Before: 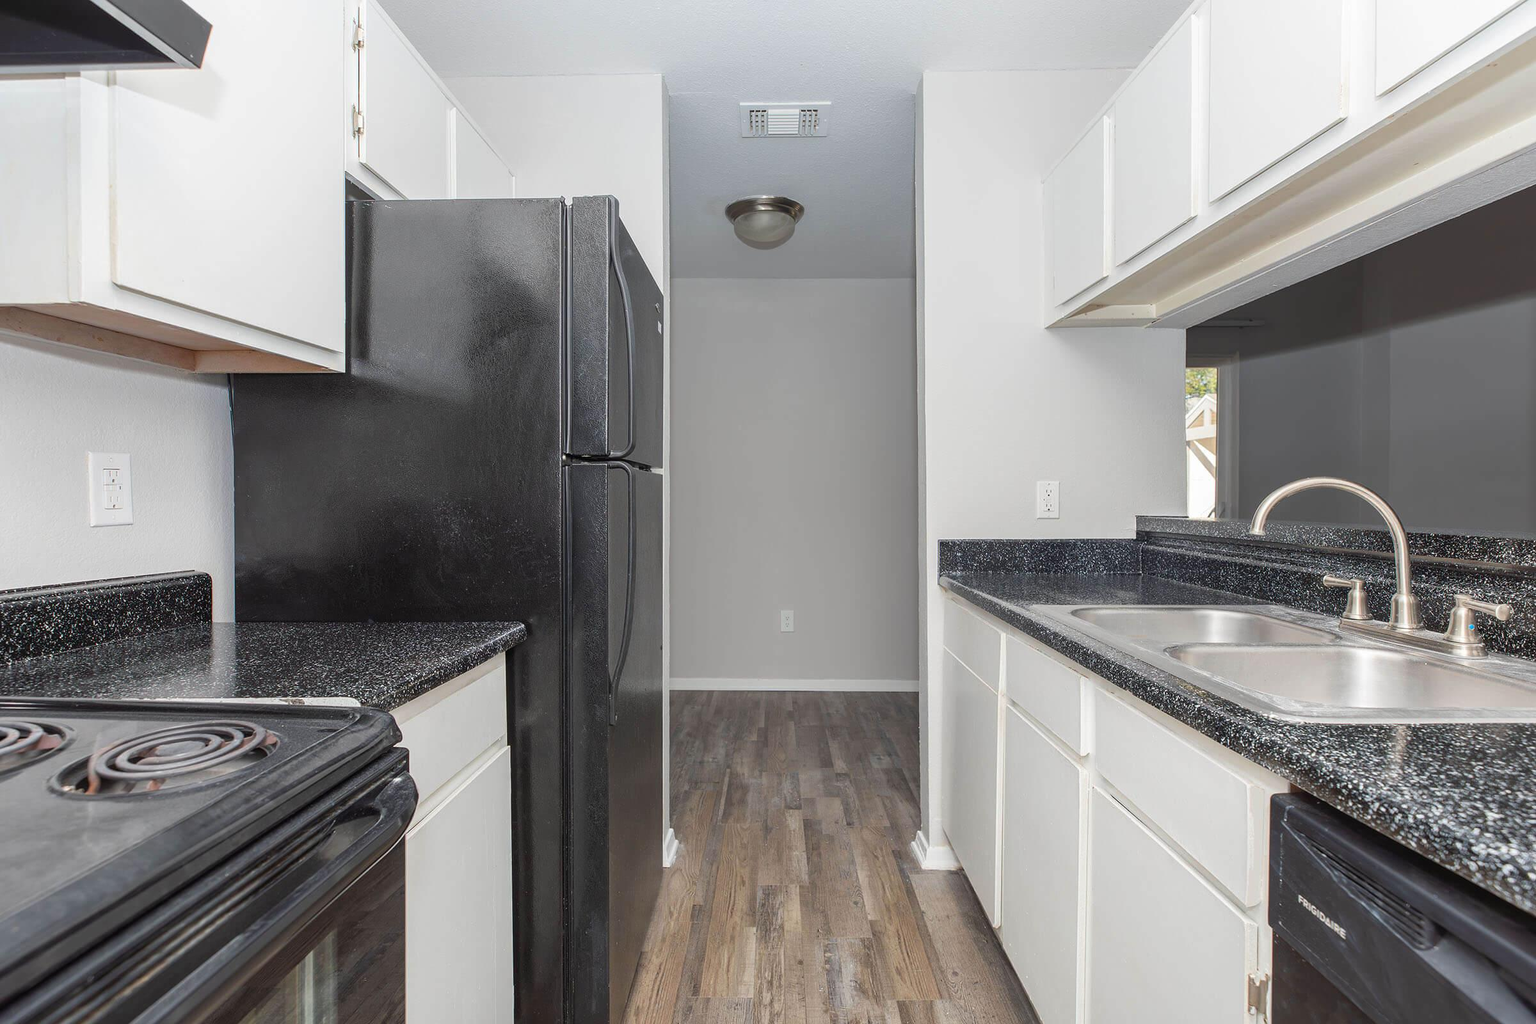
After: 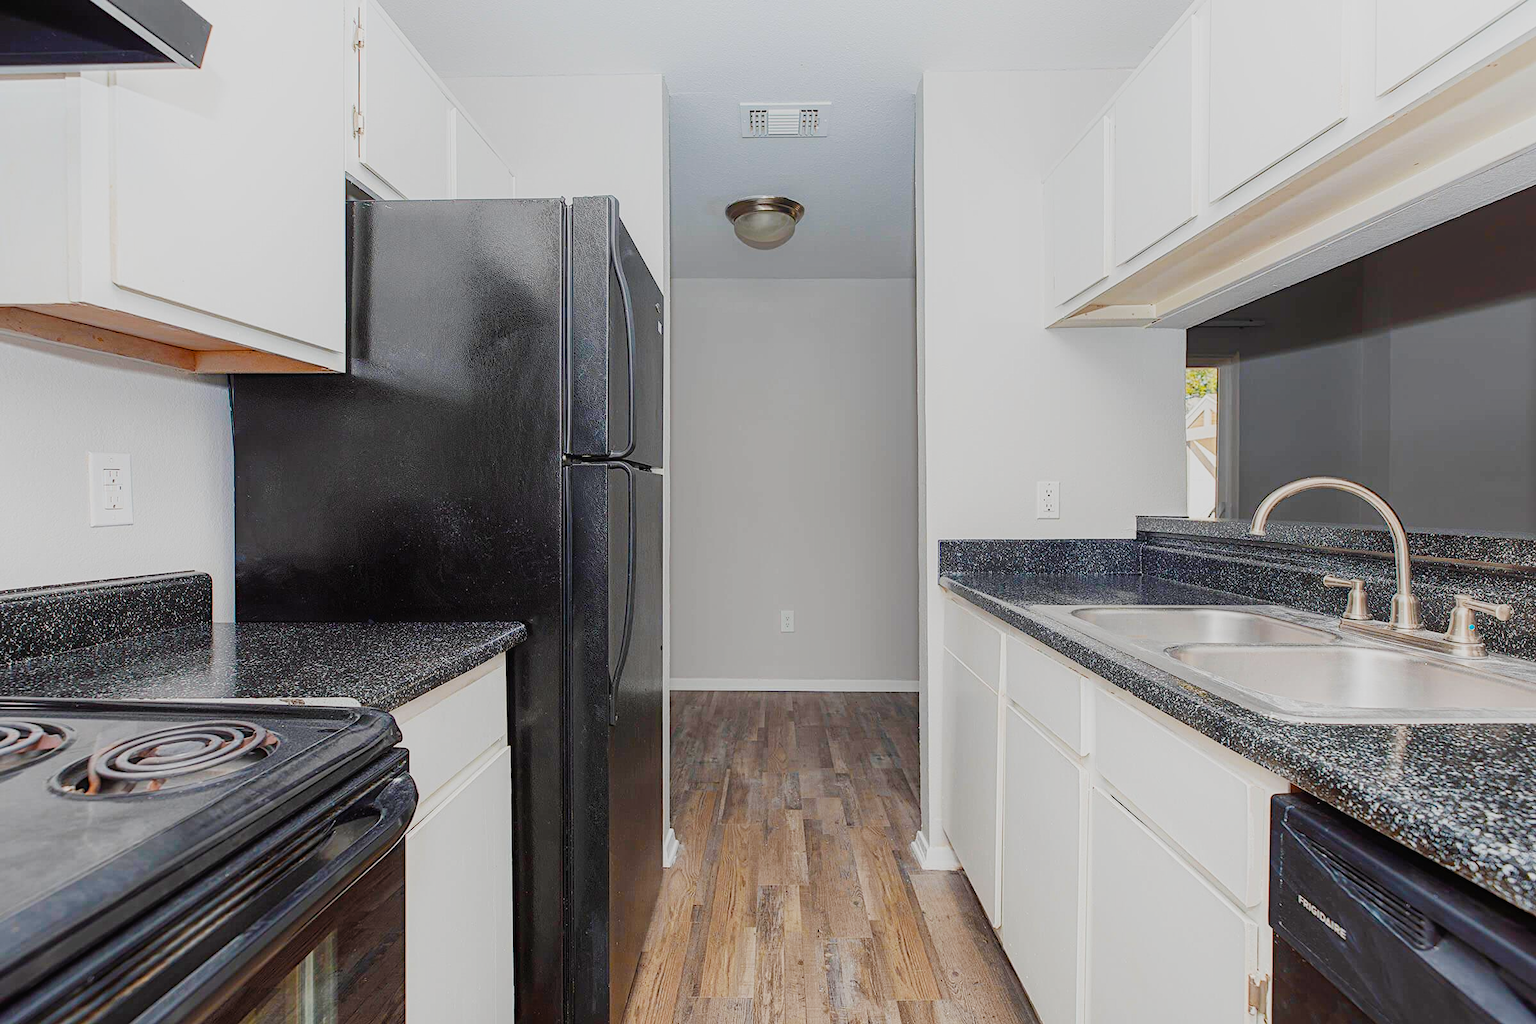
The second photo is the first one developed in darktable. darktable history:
sigmoid "smooth": skew -0.2, preserve hue 0%, red attenuation 0.1, red rotation 0.035, green attenuation 0.1, green rotation -0.017, blue attenuation 0.15, blue rotation -0.052, base primaries Rec2020
contrast equalizer "soft": y [[0.5, 0.488, 0.462, 0.461, 0.491, 0.5], [0.5 ×6], [0.5 ×6], [0 ×6], [0 ×6]]
color balance rgb: perceptual saturation grading › global saturation 20%, perceptual saturation grading › highlights -25%, perceptual saturation grading › shadows 25%, global vibrance 50%
color balance rgb "medium contrast": perceptual brilliance grading › highlights 20%, perceptual brilliance grading › mid-tones 10%, perceptual brilliance grading › shadows -20%
color equalizer "cinematic": saturation › orange 1.11, saturation › yellow 1.11, saturation › cyan 1.11, saturation › blue 1.17, hue › red 6.83, hue › orange -14.63, hue › yellow -10.73, hue › blue -10.73, brightness › red 1.16, brightness › orange 1.24, brightness › yellow 1.11, brightness › green 0.86, brightness › blue 0.801, brightness › lavender 1.04, brightness › magenta 0.983 | blend: blend mode normal, opacity 50%; mask: uniform (no mask)
diffuse or sharpen "sharpen demosaicing: AA filter": edge sensitivity 1, 1st order anisotropy 100%, 2nd order anisotropy 100%, 3rd order anisotropy 100%, 4th order anisotropy 100%, 1st order speed -25%, 2nd order speed -25%, 3rd order speed -25%, 4th order speed -25%
diffuse or sharpen "diffusion": radius span 100, 1st order speed 50%, 2nd order speed 50%, 3rd order speed 50%, 4th order speed 50% | blend: blend mode normal, opacity 10%; mask: uniform (no mask)
haze removal: strength -0.1, adaptive false
exposure "magic lantern defaults": compensate highlight preservation false
